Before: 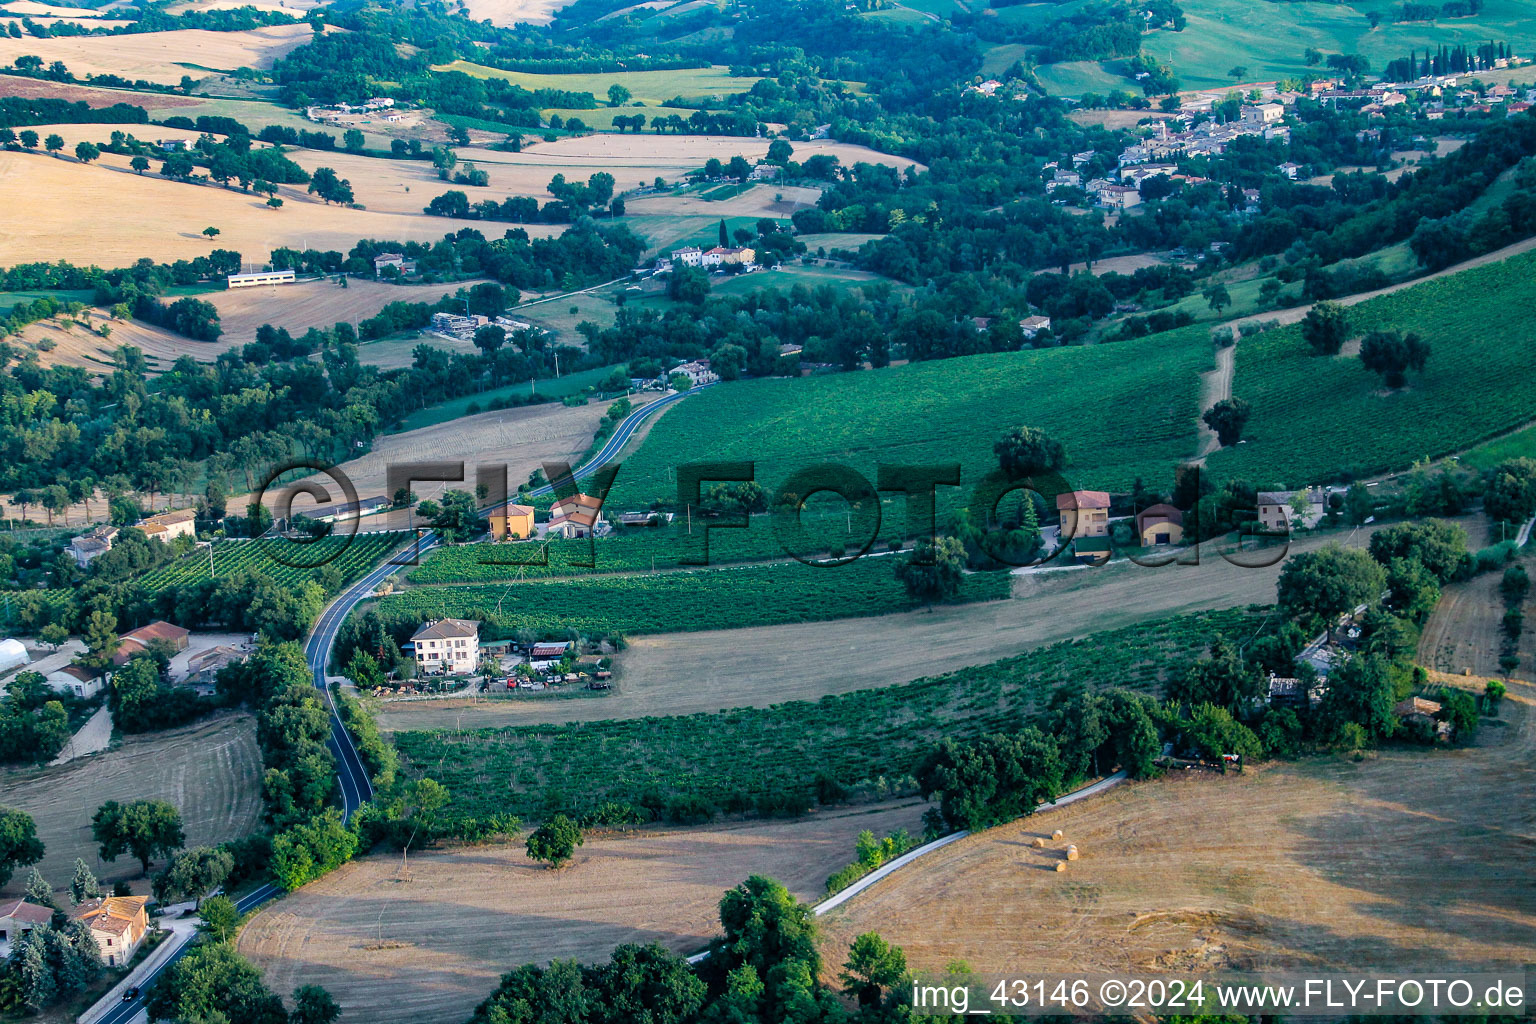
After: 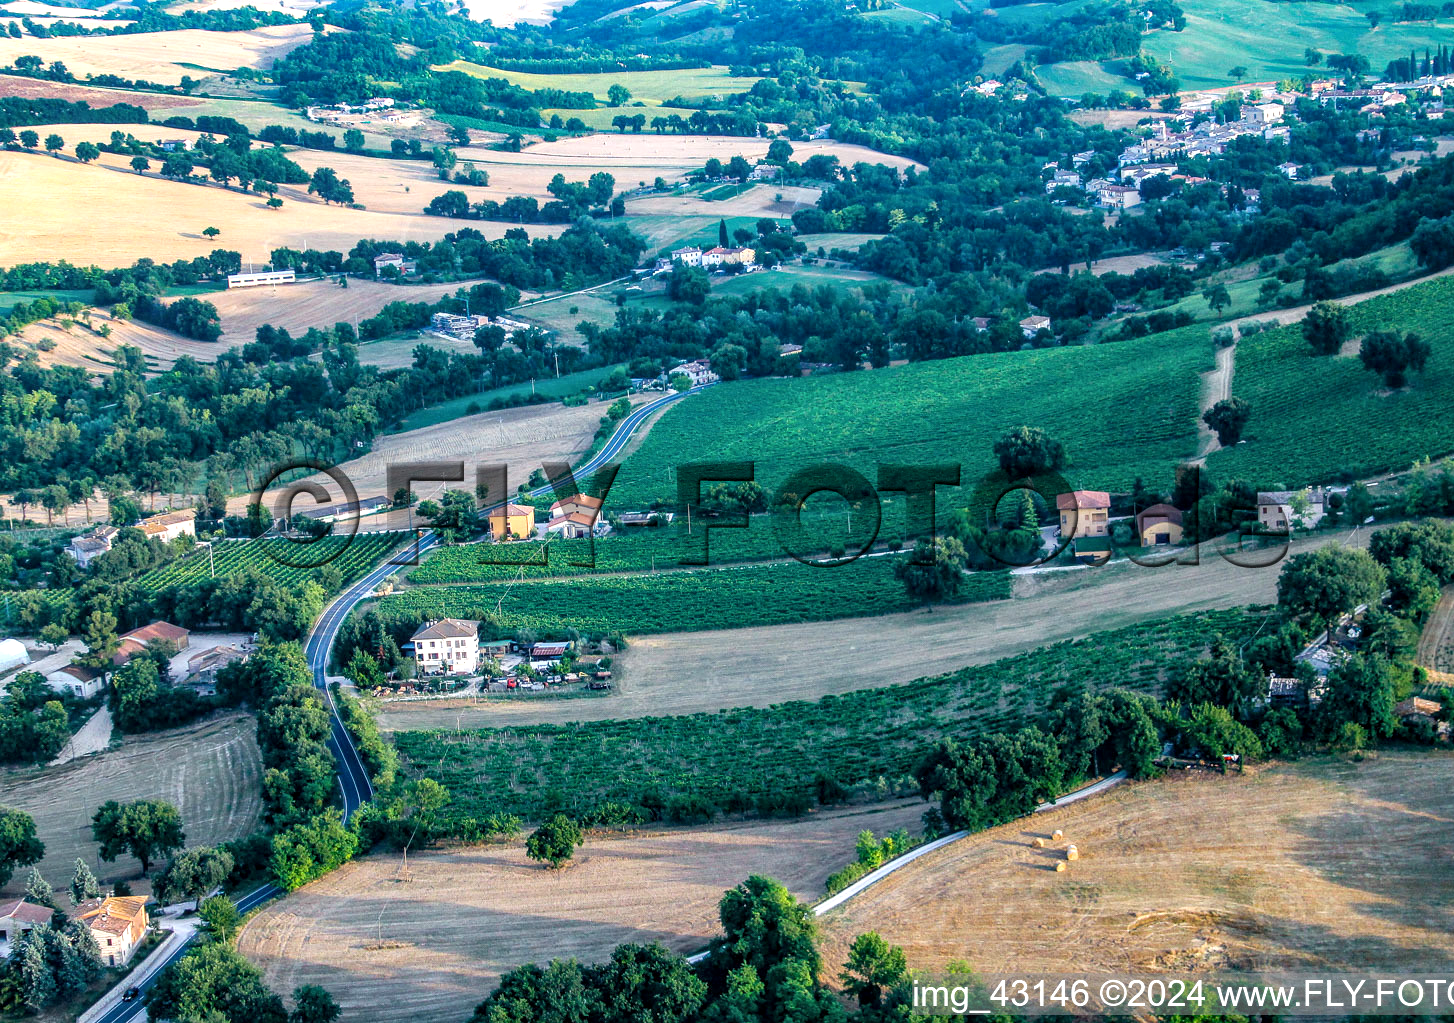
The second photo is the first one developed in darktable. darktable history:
exposure: exposure 0.496 EV, compensate exposure bias true, compensate highlight preservation false
crop and rotate: left 0%, right 5.286%
local contrast: on, module defaults
